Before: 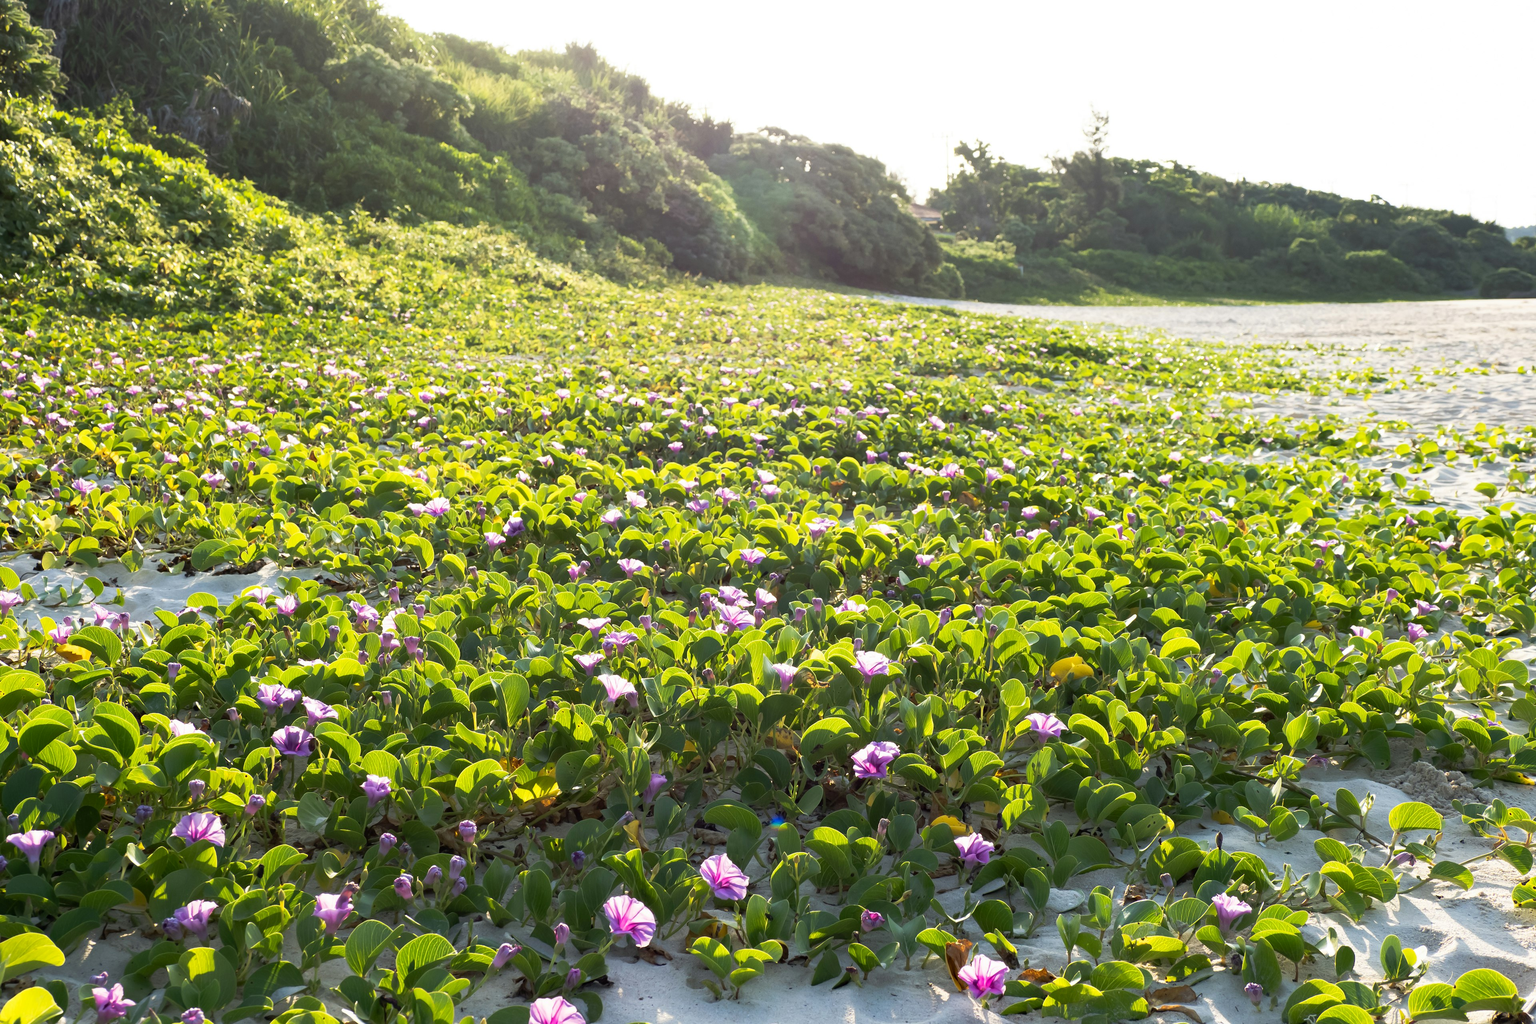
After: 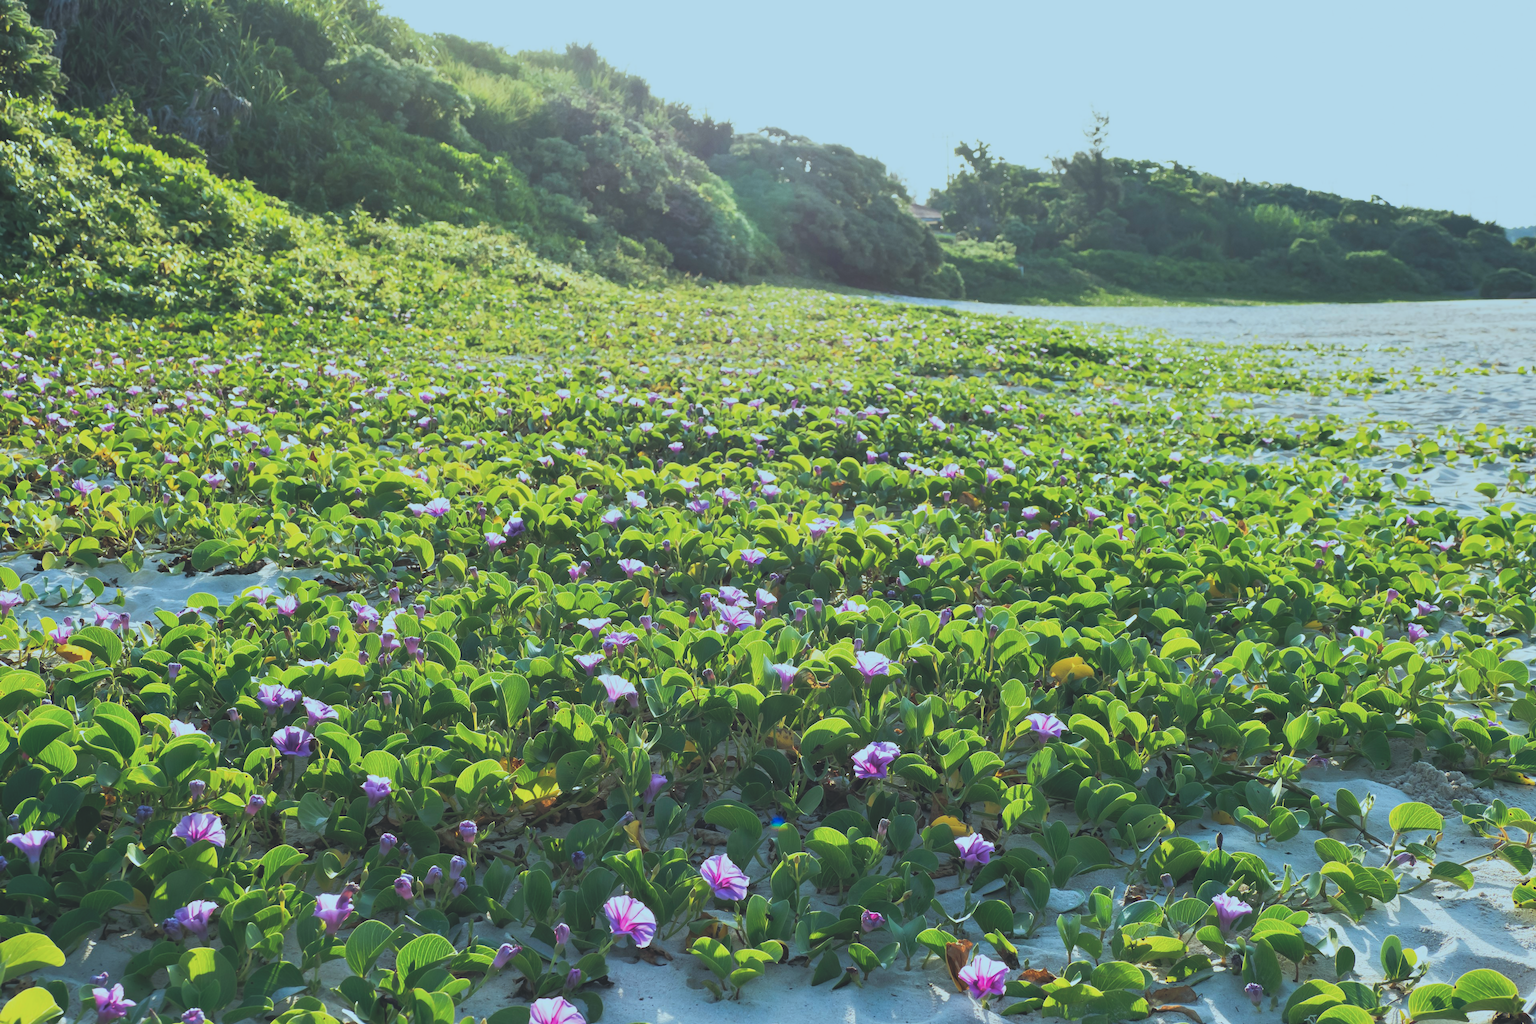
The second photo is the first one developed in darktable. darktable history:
tone equalizer: -8 EV 1 EV, -7 EV 1 EV, -6 EV 1 EV, -5 EV 1 EV, -4 EV 1 EV, -3 EV 0.75 EV, -2 EV 0.5 EV, -1 EV 0.25 EV
rgb curve: curves: ch0 [(0, 0.186) (0.314, 0.284) (0.775, 0.708) (1, 1)], compensate middle gray true, preserve colors none
color correction: highlights a* -11.71, highlights b* -15.58
filmic rgb: black relative exposure -16 EV, white relative exposure 6.92 EV, hardness 4.7
